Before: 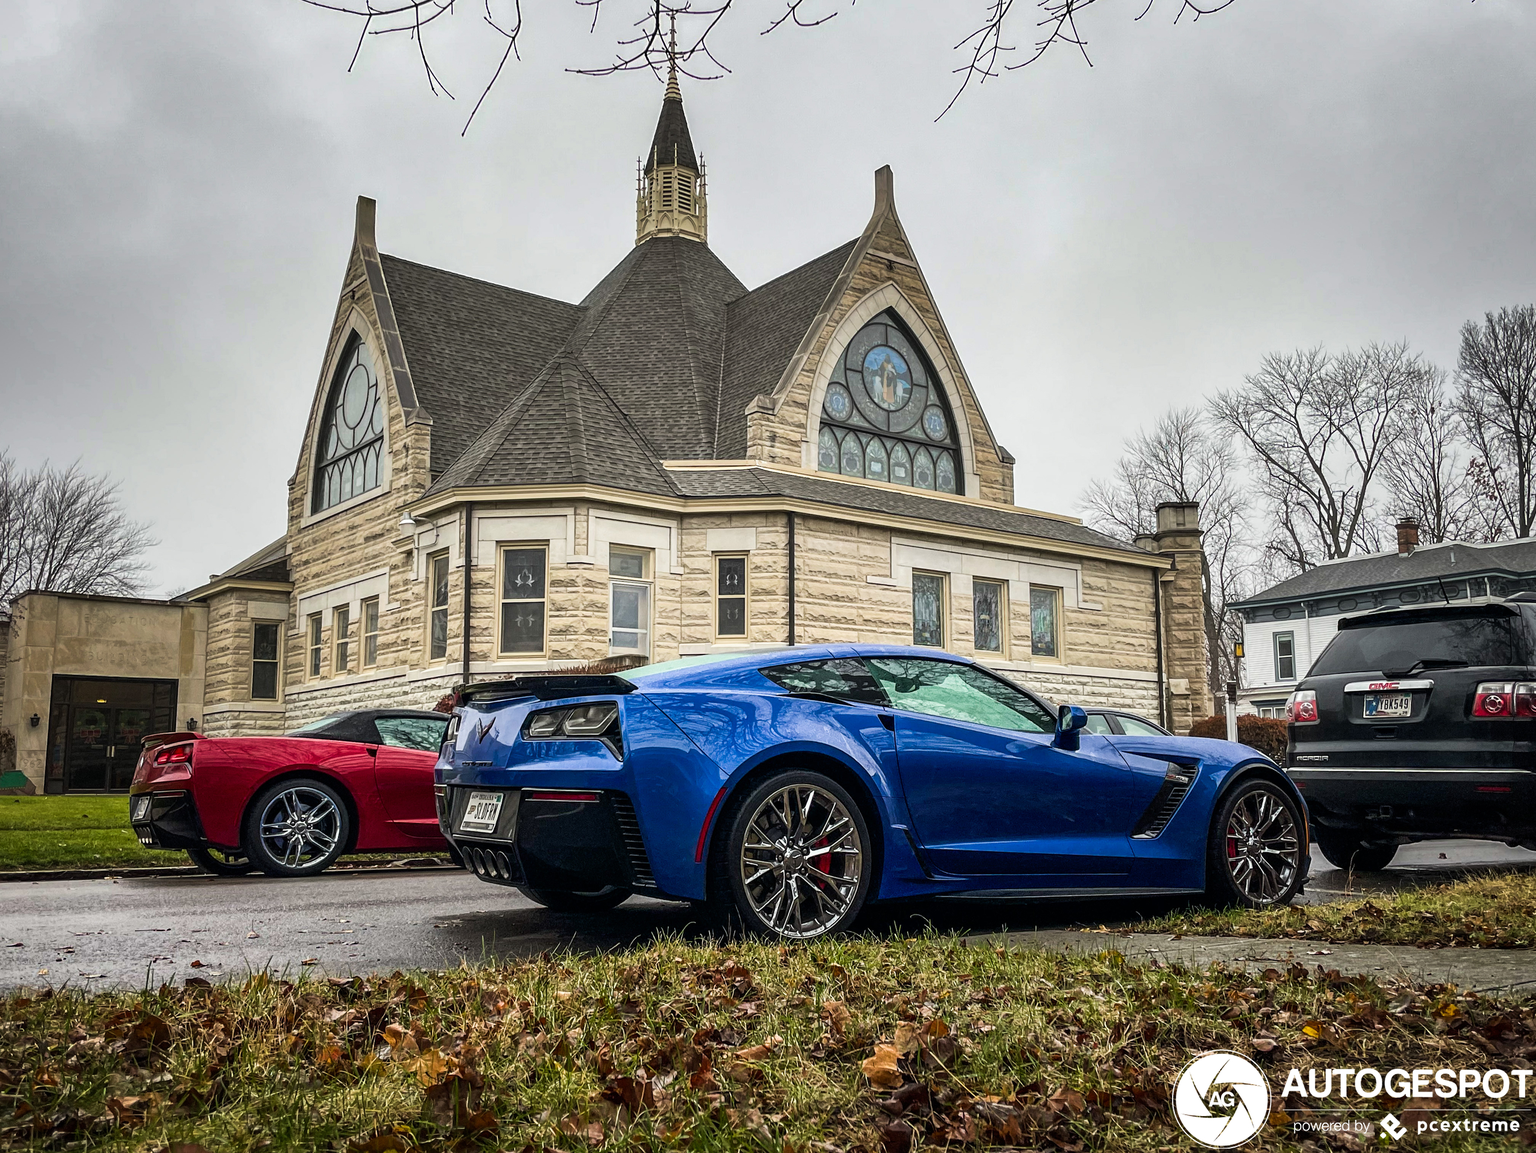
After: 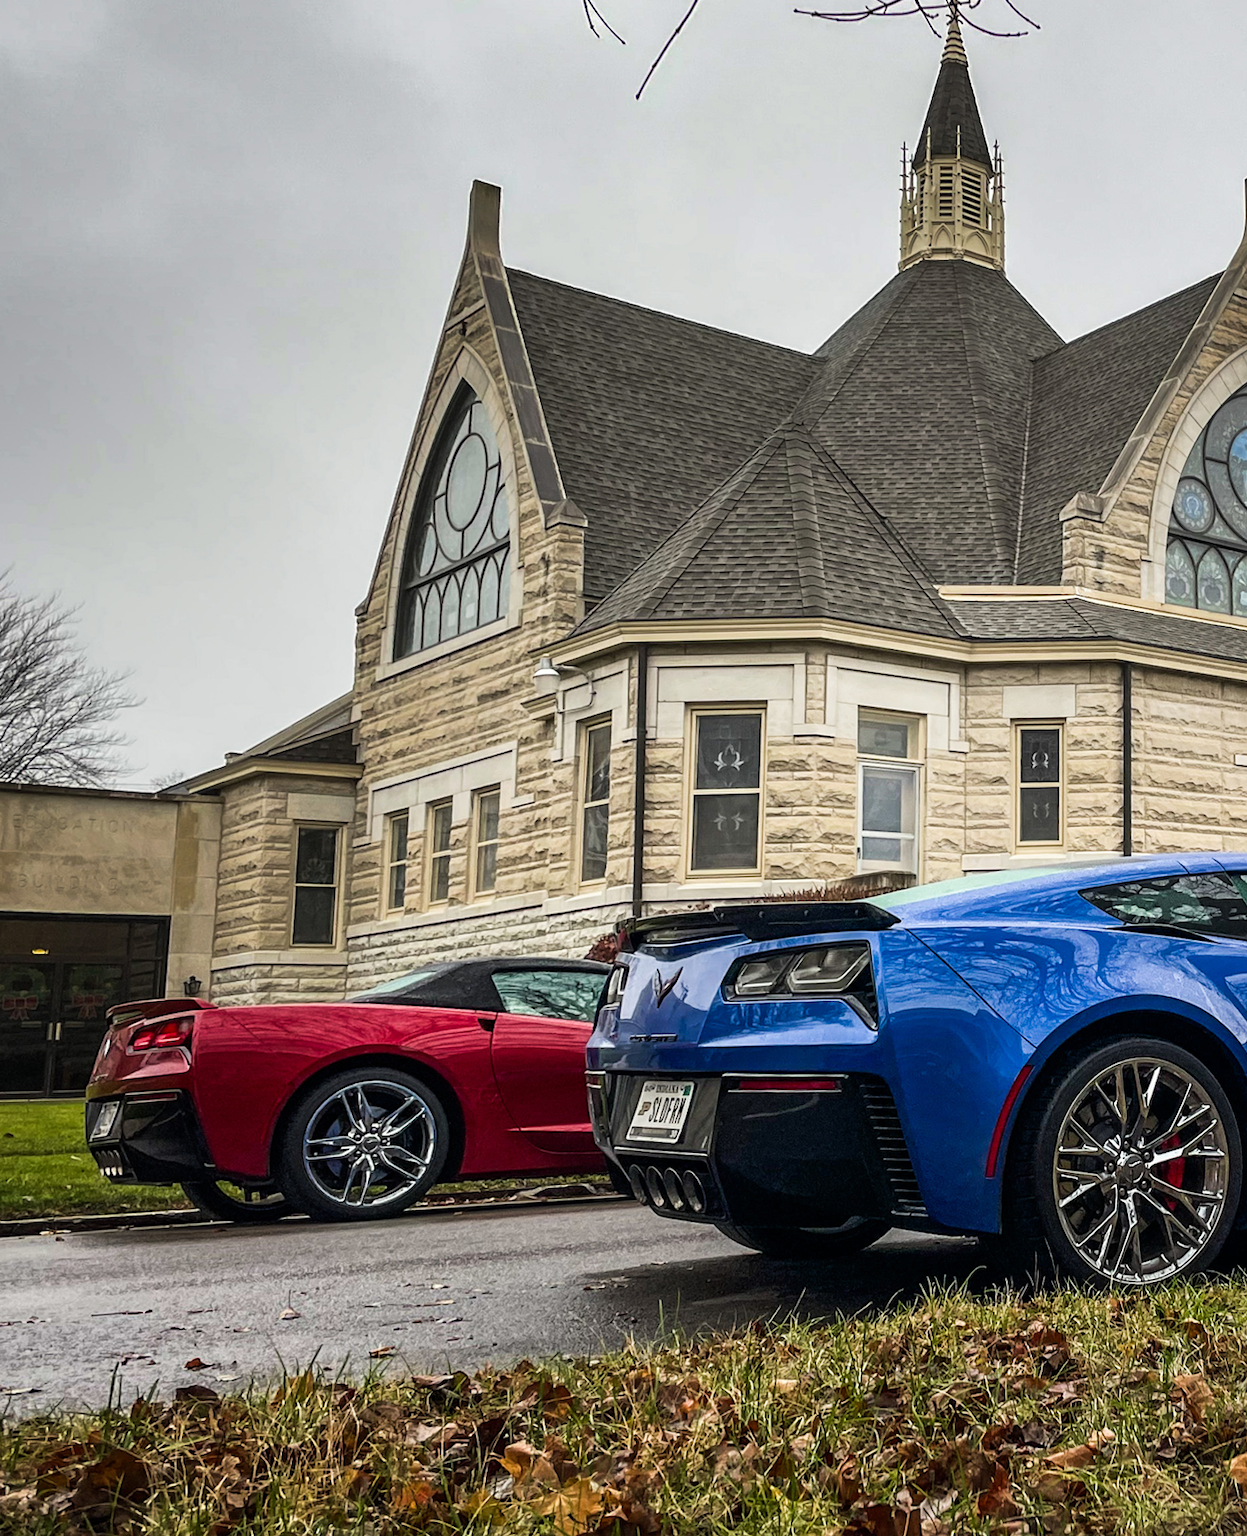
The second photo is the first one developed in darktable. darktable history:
rotate and perspective: rotation -0.013°, lens shift (vertical) -0.027, lens shift (horizontal) 0.178, crop left 0.016, crop right 0.989, crop top 0.082, crop bottom 0.918
crop: left 5.114%, right 38.589%
